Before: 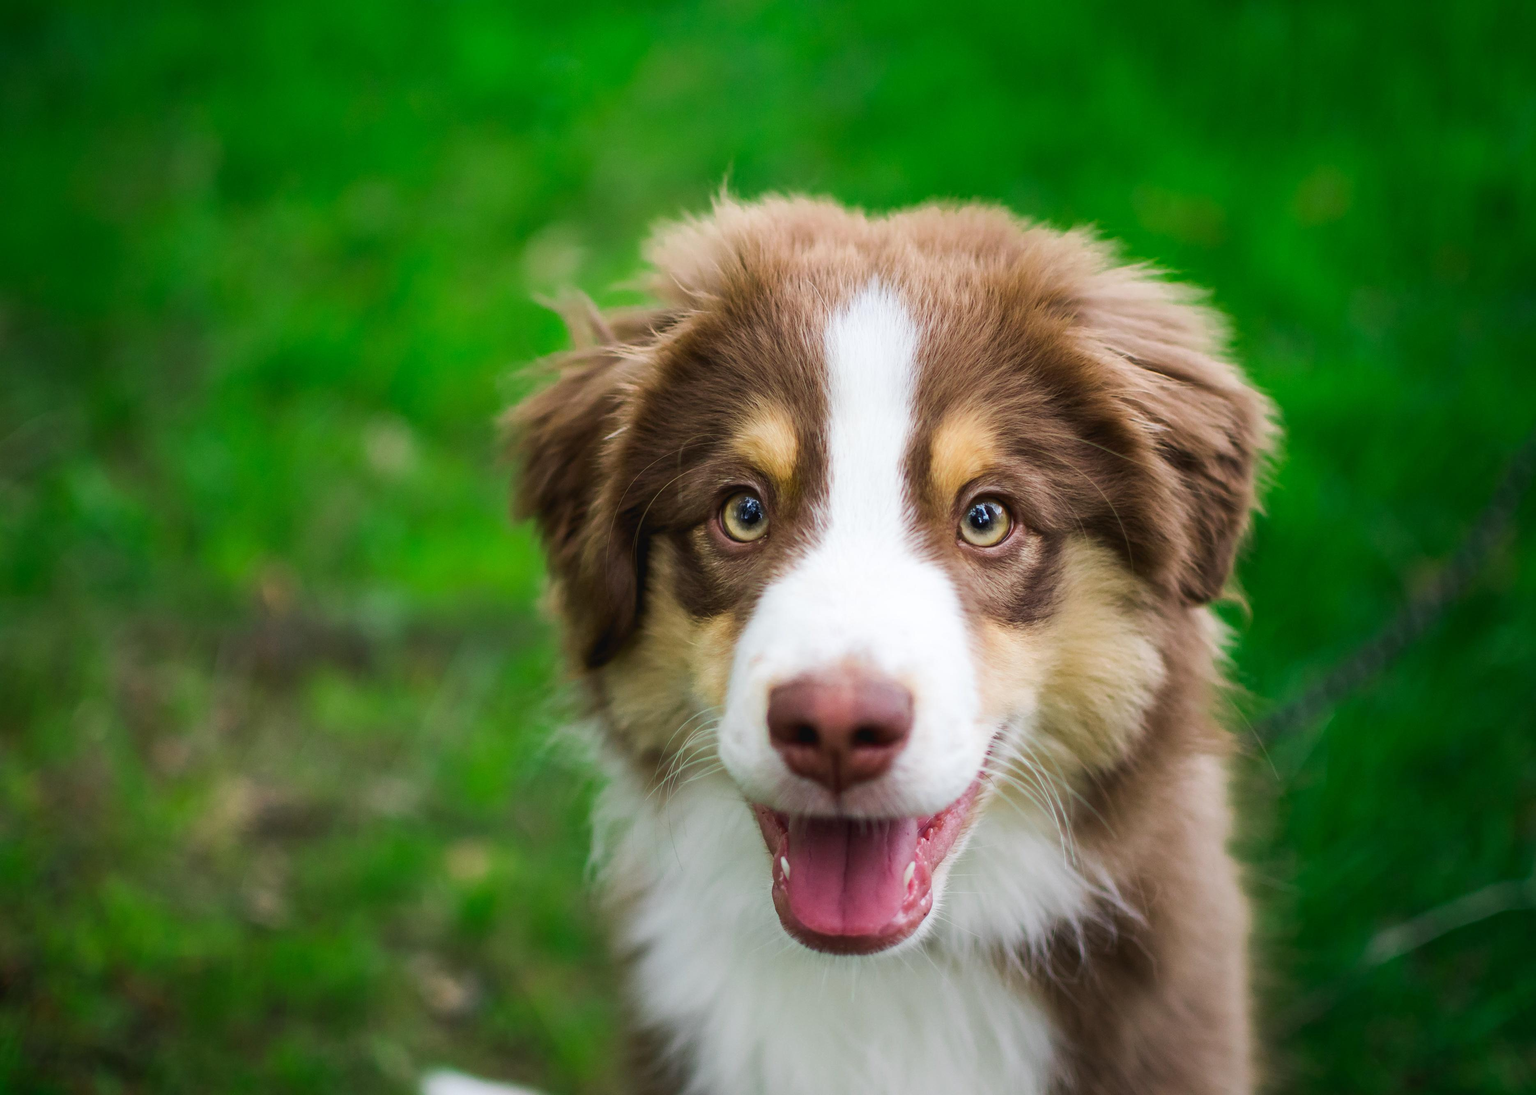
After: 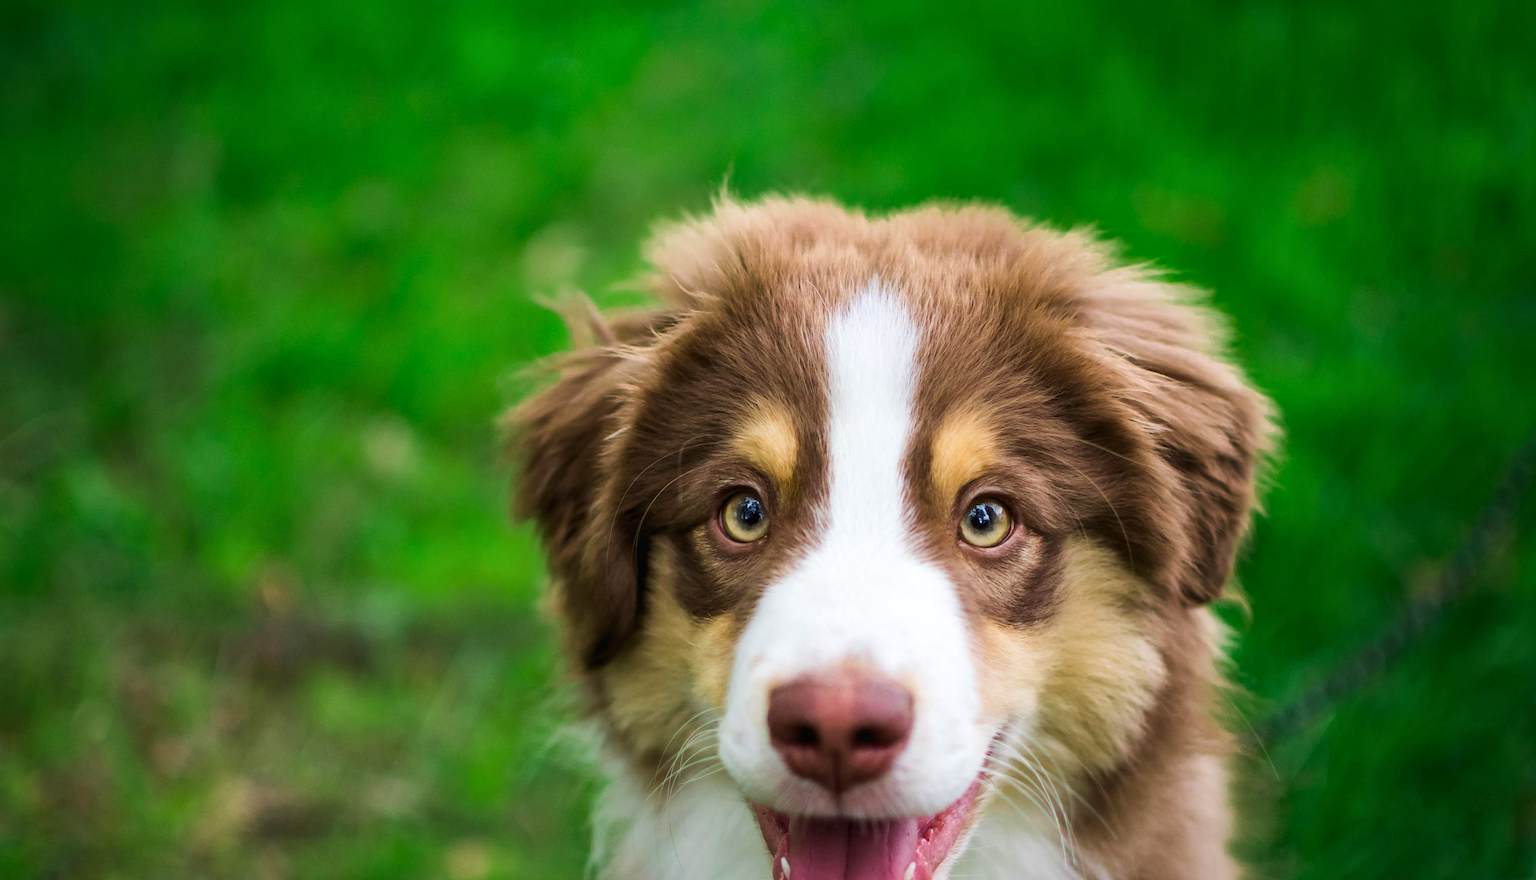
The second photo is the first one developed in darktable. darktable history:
tone equalizer: on, module defaults
velvia: on, module defaults
local contrast: mode bilateral grid, contrast 20, coarseness 51, detail 120%, midtone range 0.2
crop: bottom 19.541%
